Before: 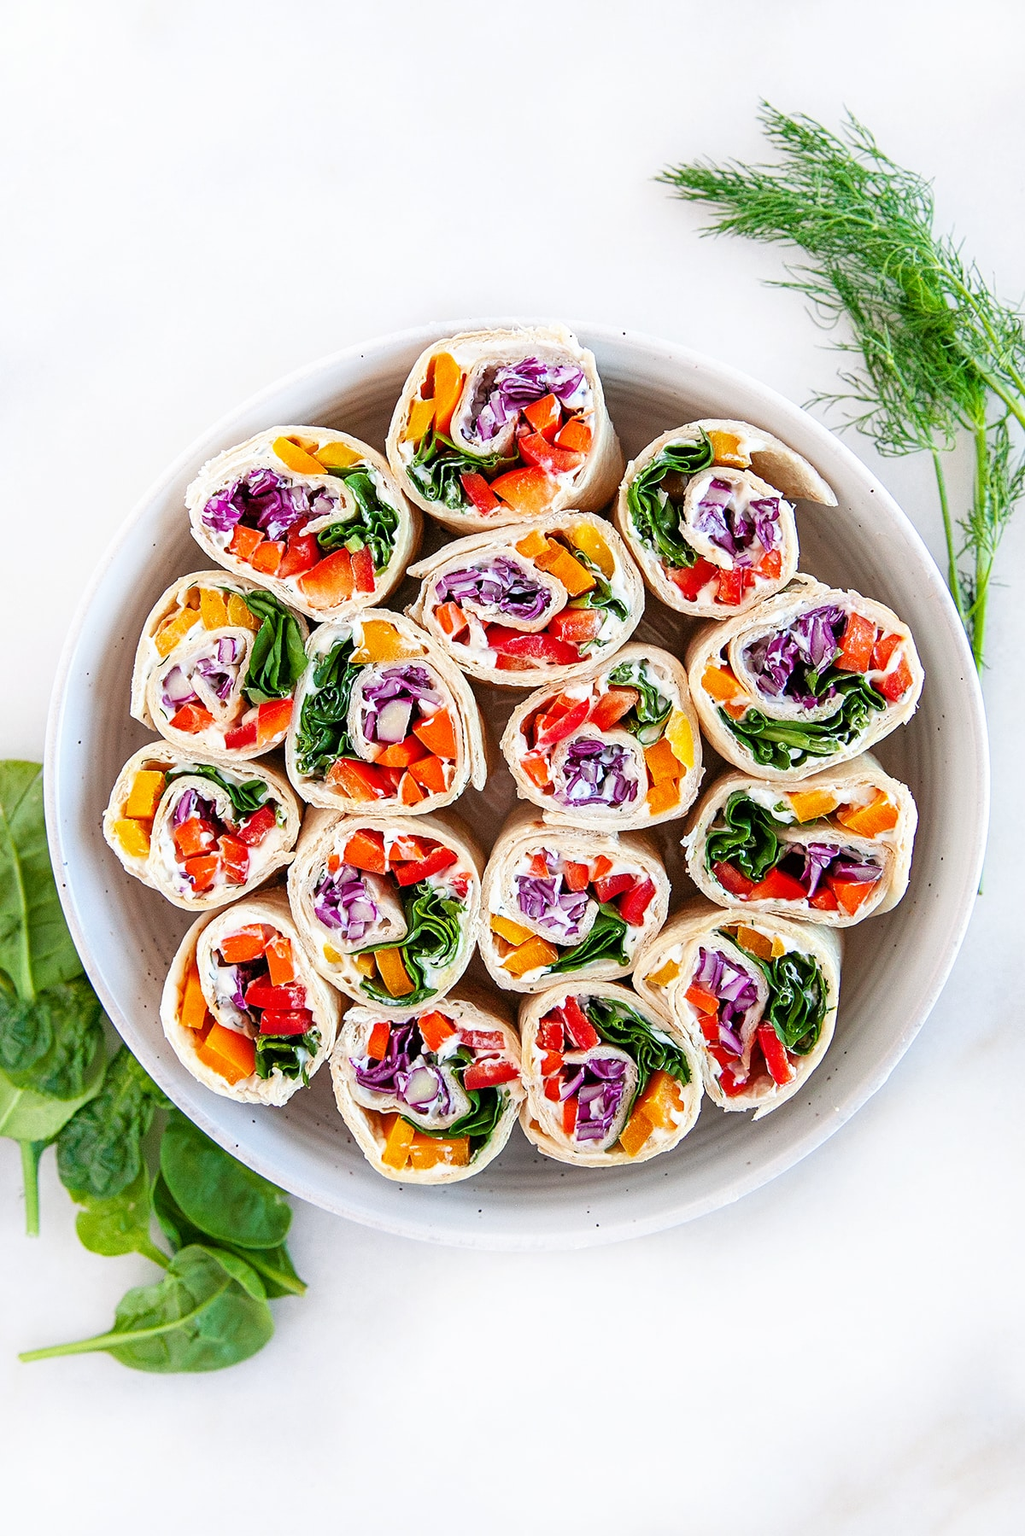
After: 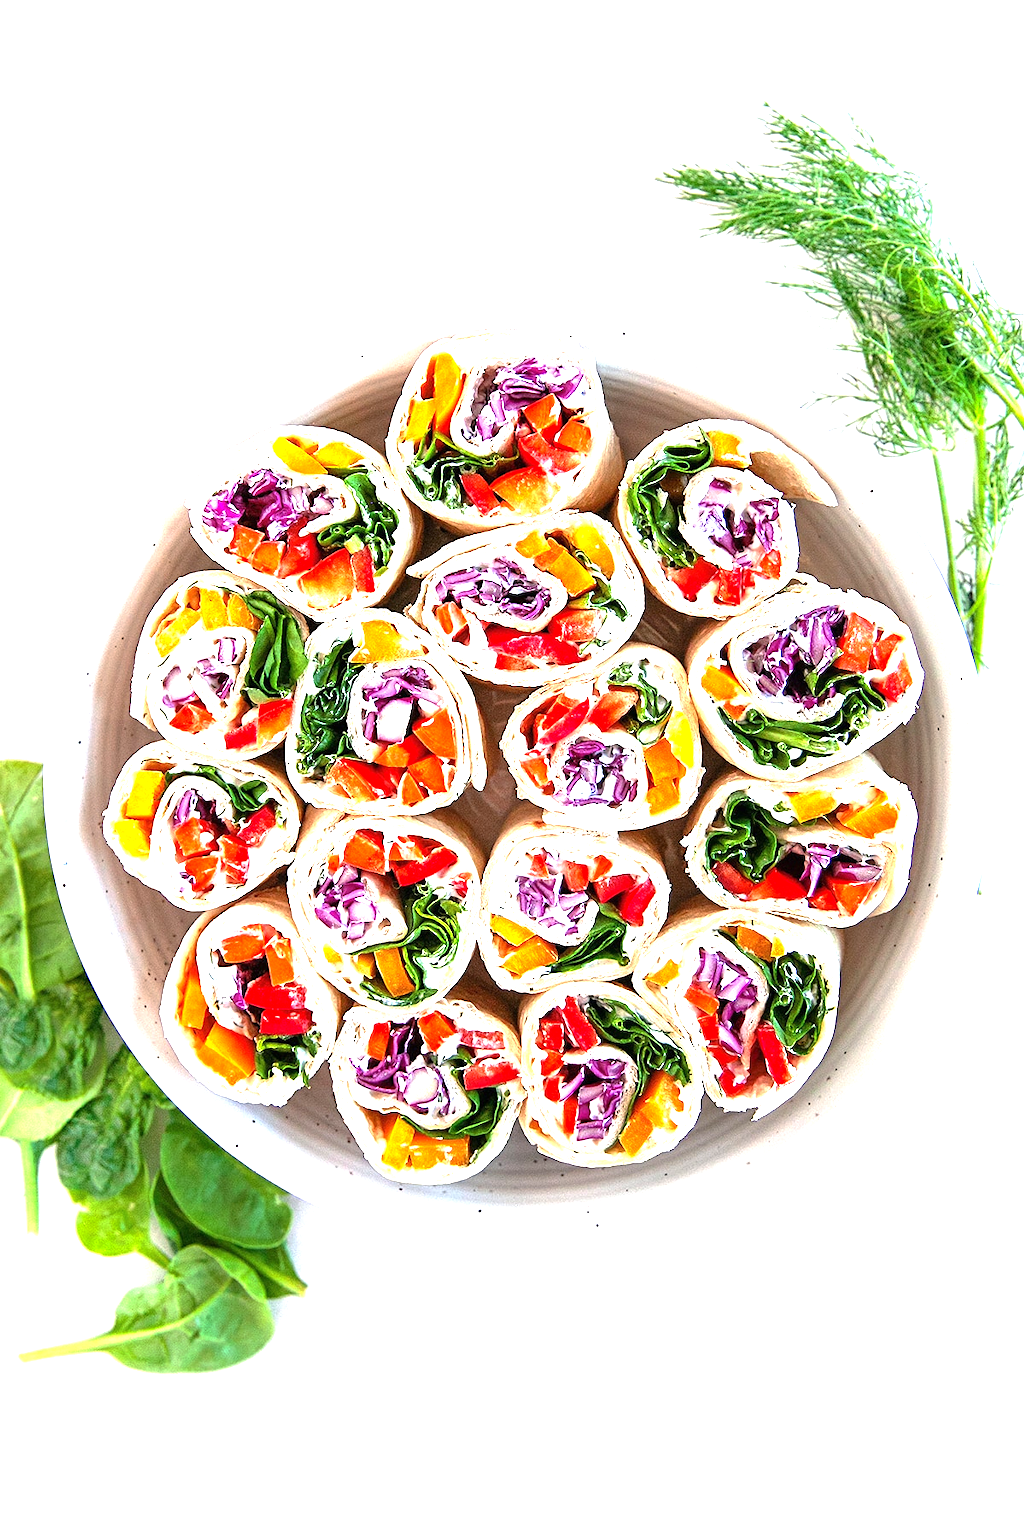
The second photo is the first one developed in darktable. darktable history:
exposure: black level correction 0, exposure 1.095 EV, compensate exposure bias true, compensate highlight preservation false
base curve: curves: ch0 [(0, 0) (0.74, 0.67) (1, 1)], preserve colors none
